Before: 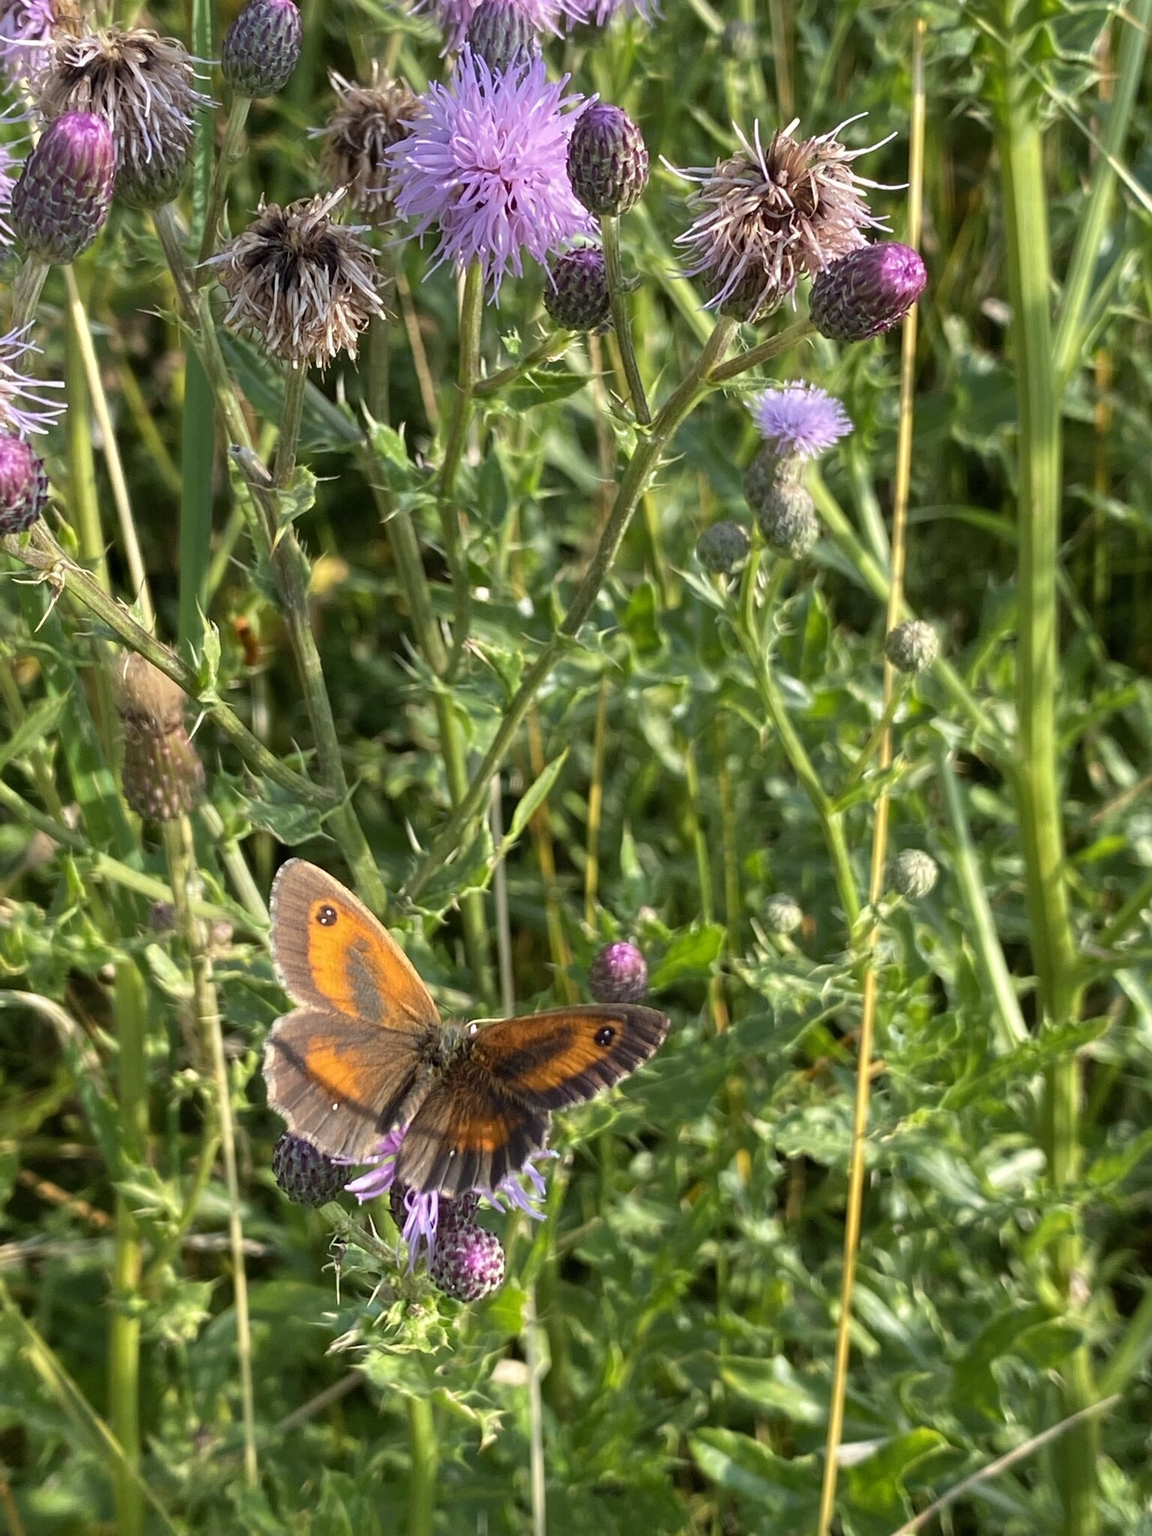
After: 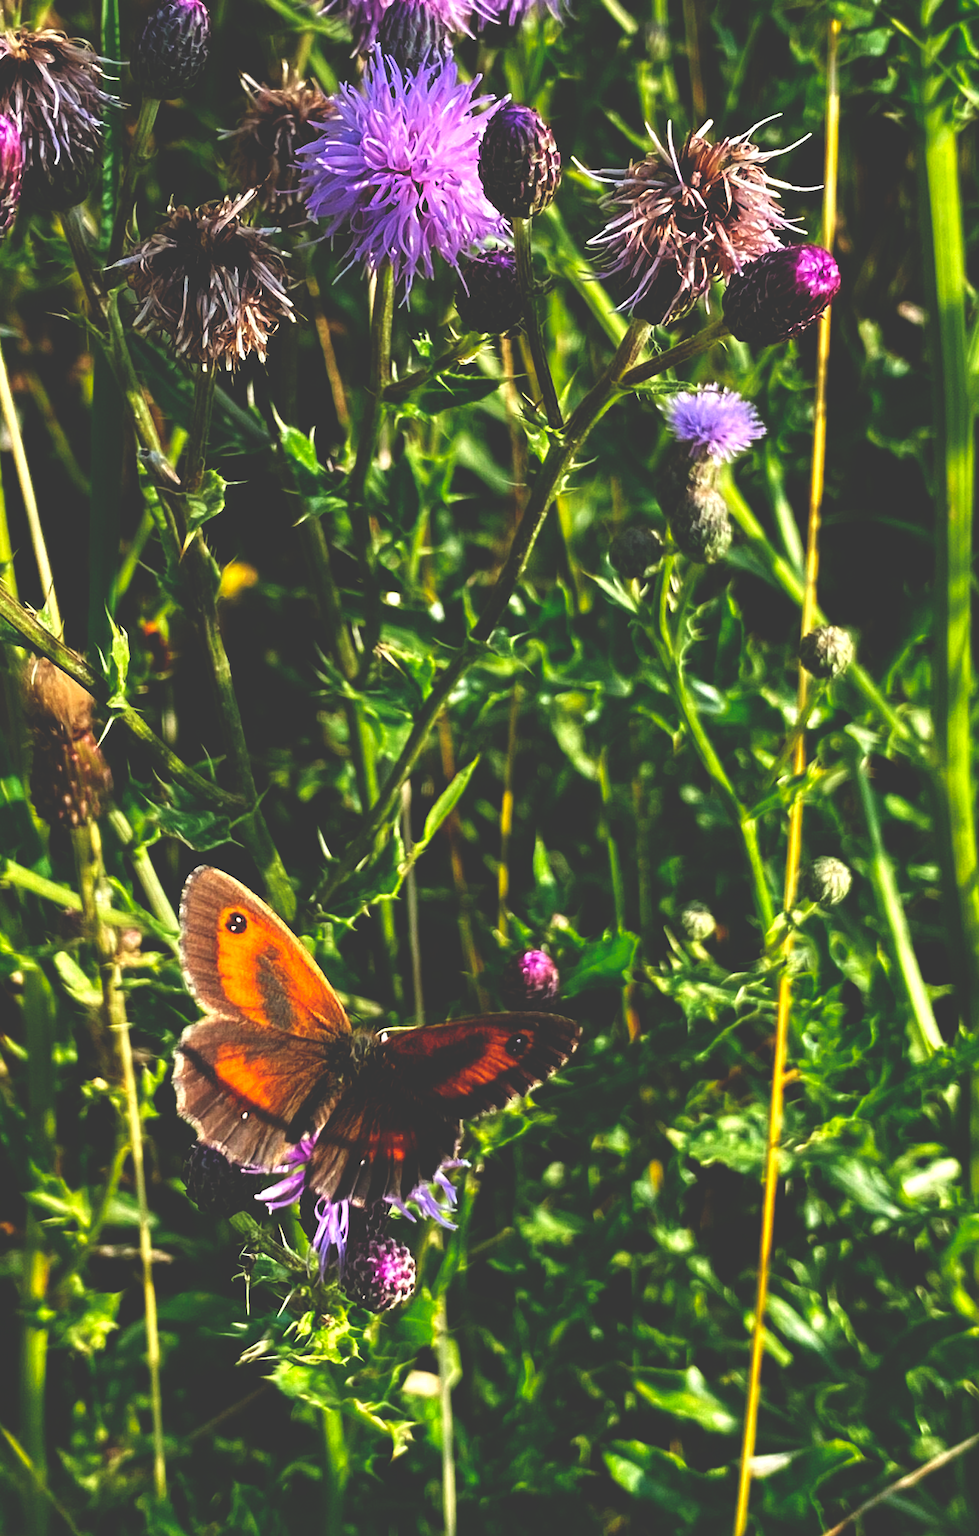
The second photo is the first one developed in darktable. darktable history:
base curve: curves: ch0 [(0, 0.036) (0.083, 0.04) (0.804, 1)], preserve colors none
crop: left 8.026%, right 7.374%
